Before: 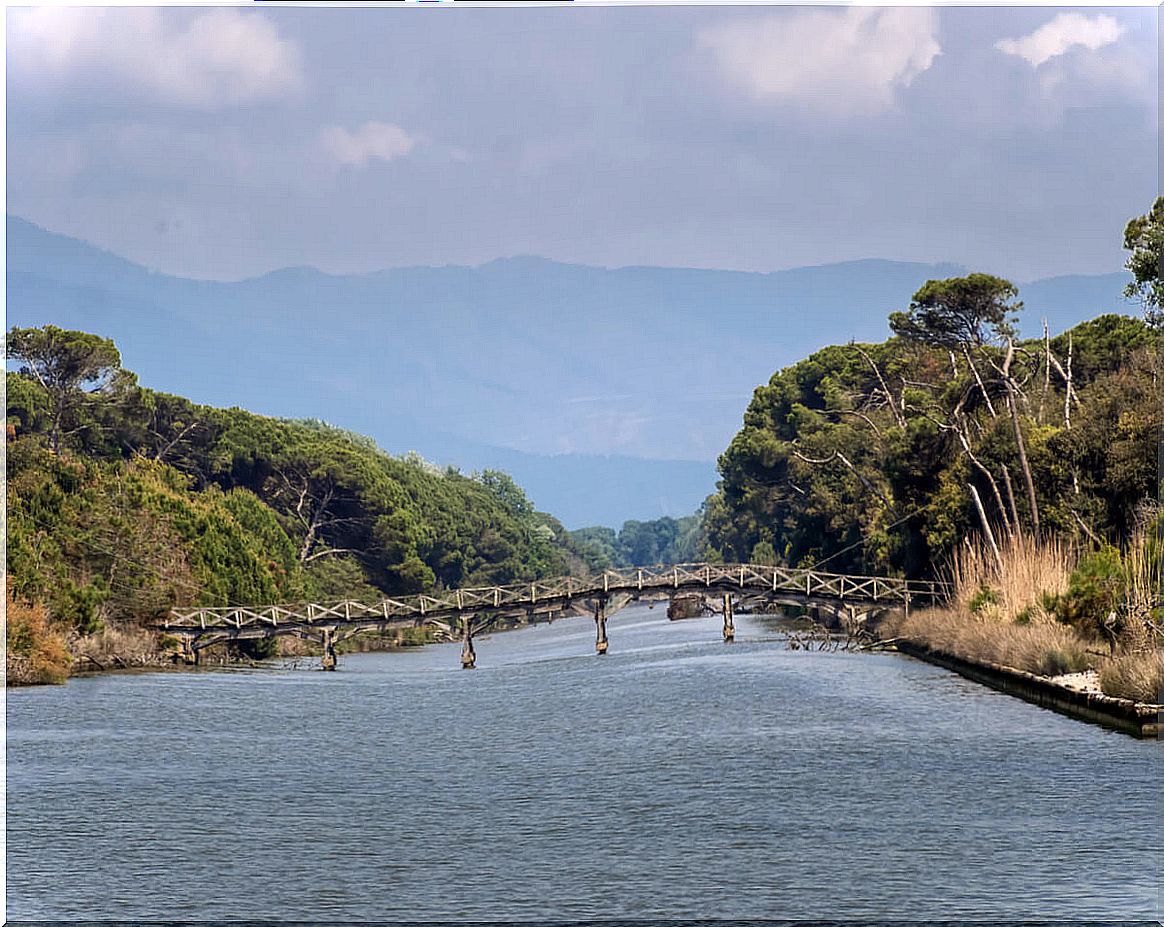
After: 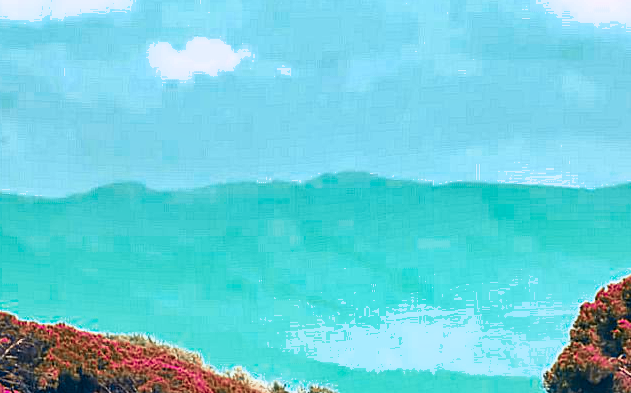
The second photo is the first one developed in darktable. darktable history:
color zones: curves: ch0 [(0.826, 0.353)]; ch1 [(0.242, 0.647) (0.889, 0.342)]; ch2 [(0.246, 0.089) (0.969, 0.068)]
crop: left 14.984%, top 9.163%, right 30.795%, bottom 48.401%
shadows and highlights: shadows 49.14, highlights -42.64, soften with gaussian
exposure: black level correction 0, exposure 1.107 EV, compensate highlight preservation false
